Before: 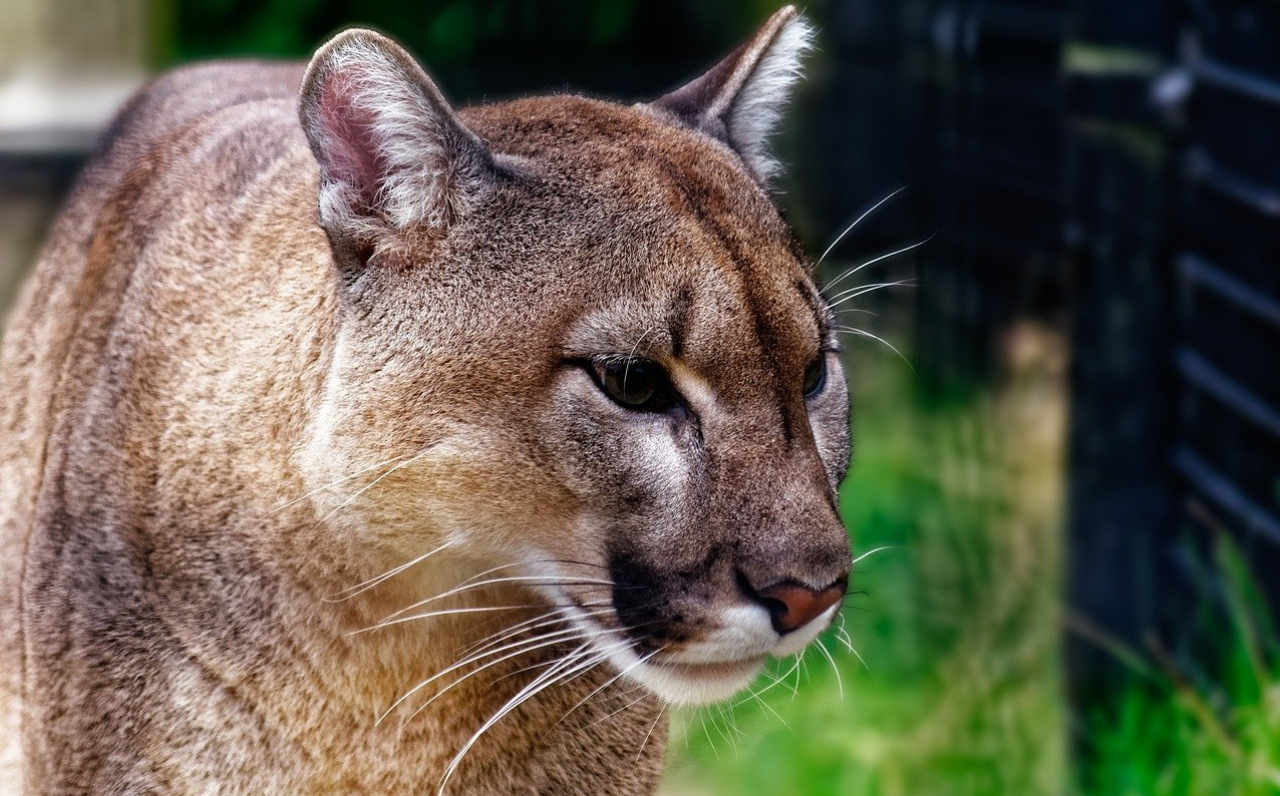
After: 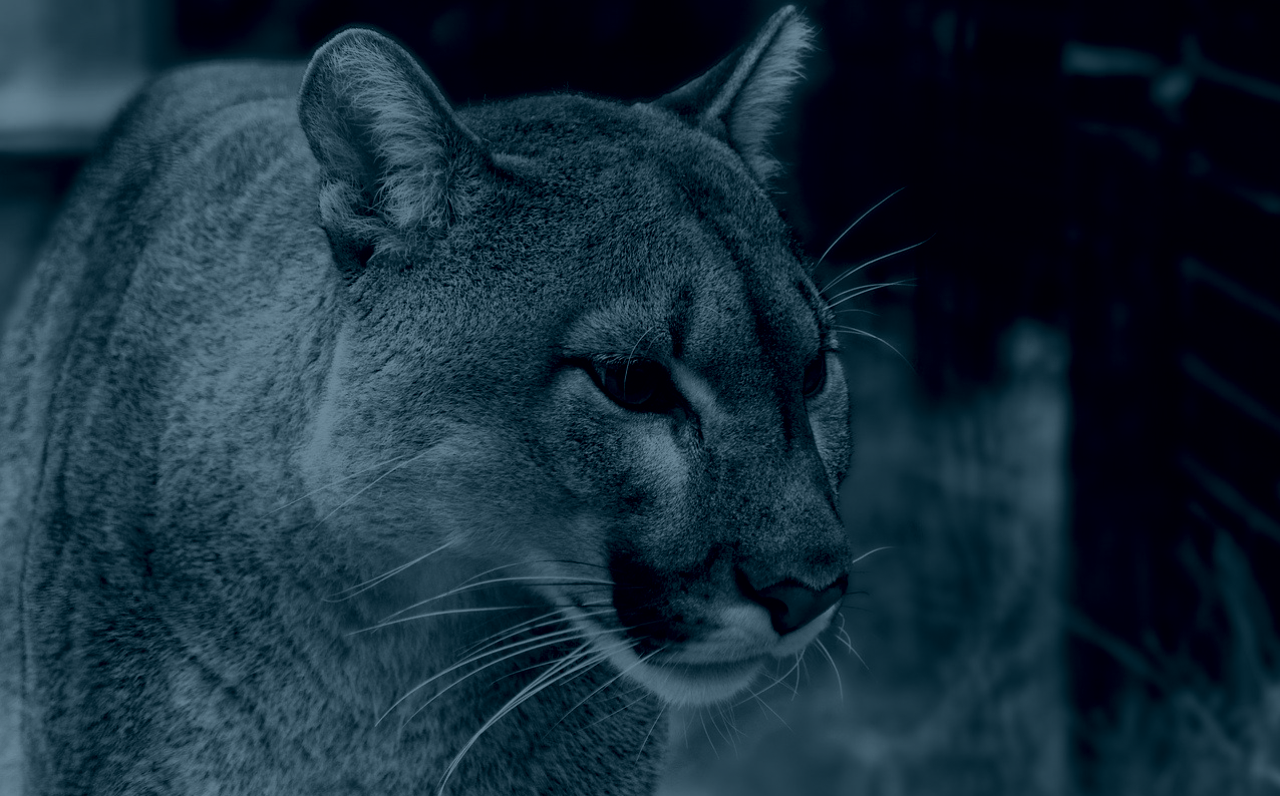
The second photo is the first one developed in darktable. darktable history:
velvia: strength 45%
color zones: curves: ch0 [(0, 0.5) (0.125, 0.4) (0.25, 0.5) (0.375, 0.4) (0.5, 0.4) (0.625, 0.35) (0.75, 0.35) (0.875, 0.5)]; ch1 [(0, 0.35) (0.125, 0.45) (0.25, 0.35) (0.375, 0.35) (0.5, 0.35) (0.625, 0.35) (0.75, 0.45) (0.875, 0.35)]; ch2 [(0, 0.6) (0.125, 0.5) (0.25, 0.5) (0.375, 0.6) (0.5, 0.6) (0.625, 0.5) (0.75, 0.5) (0.875, 0.5)]
colorize: hue 194.4°, saturation 29%, source mix 61.75%, lightness 3.98%, version 1
